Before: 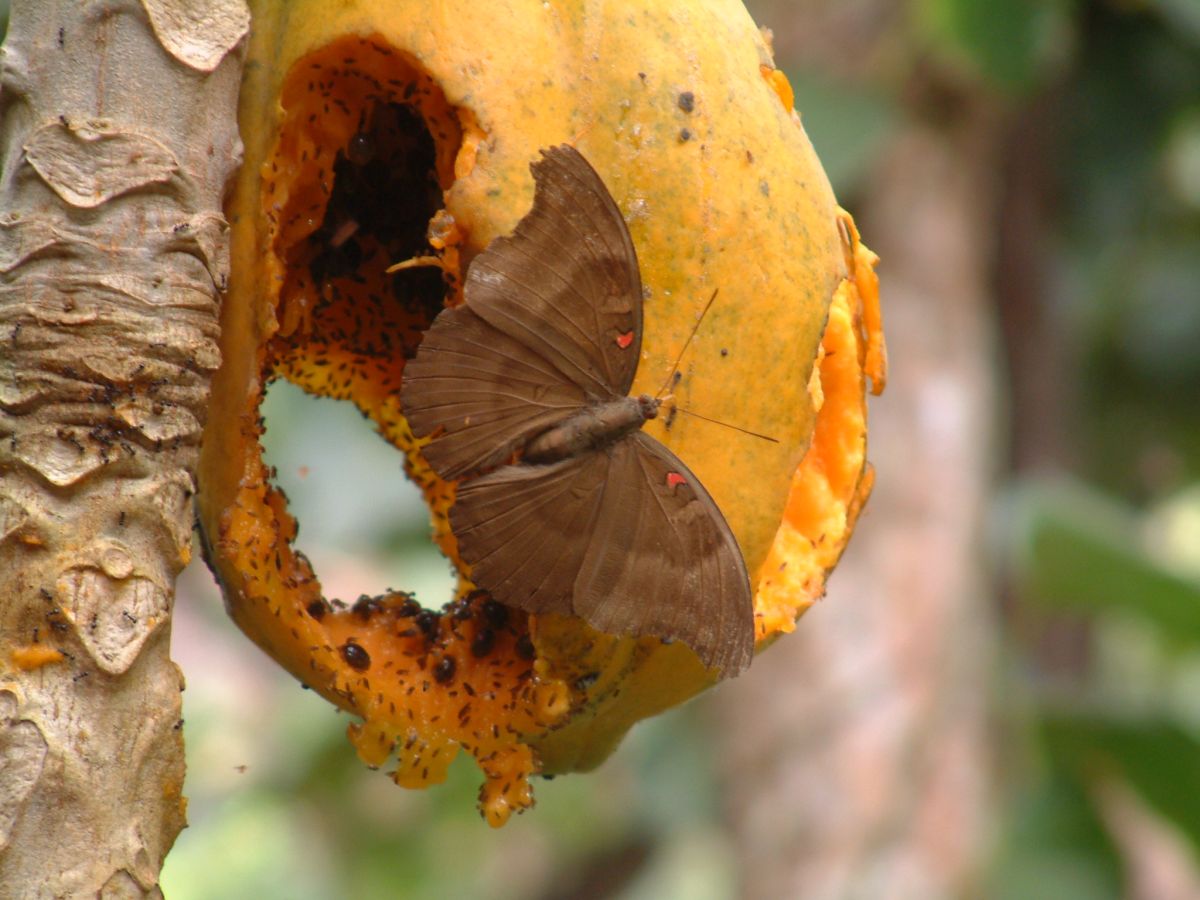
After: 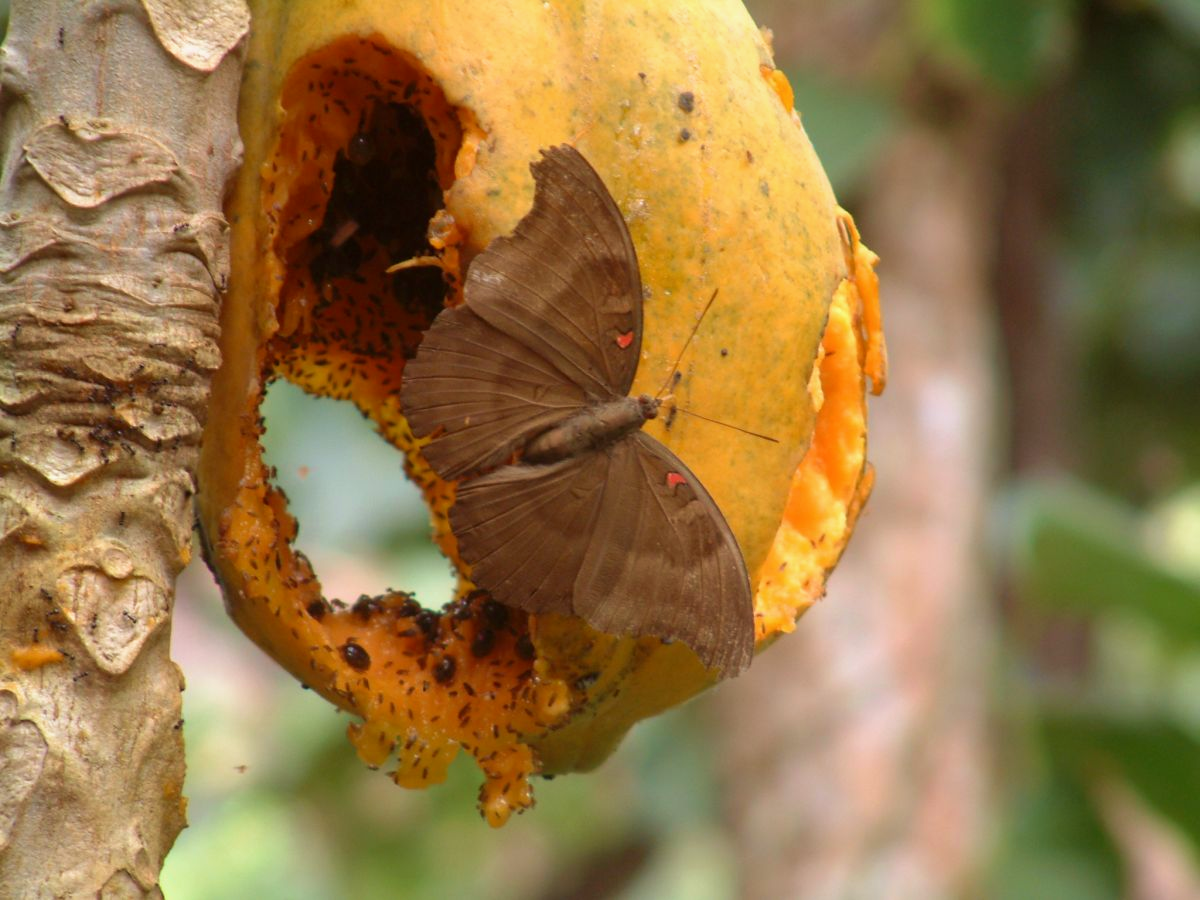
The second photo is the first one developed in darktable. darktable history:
color correction: highlights a* -2.73, highlights b* -2.09, shadows a* 2.41, shadows b* 2.73
velvia: on, module defaults
